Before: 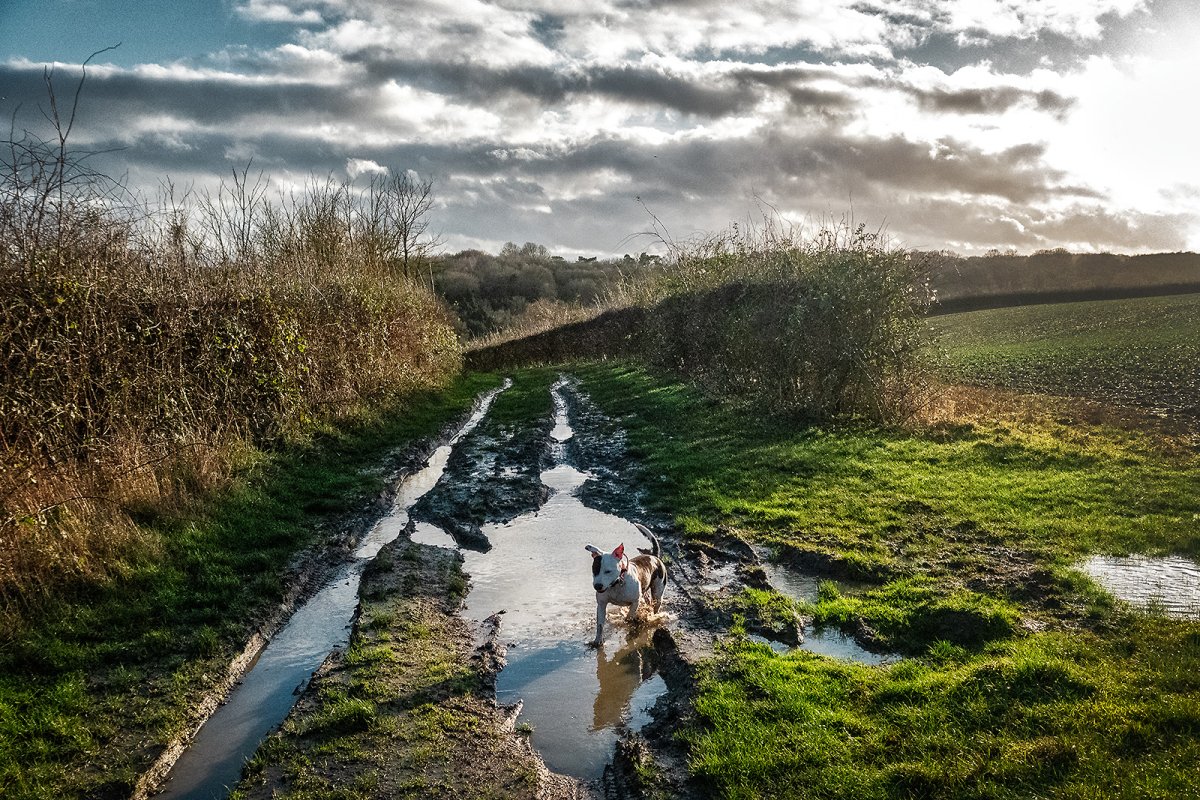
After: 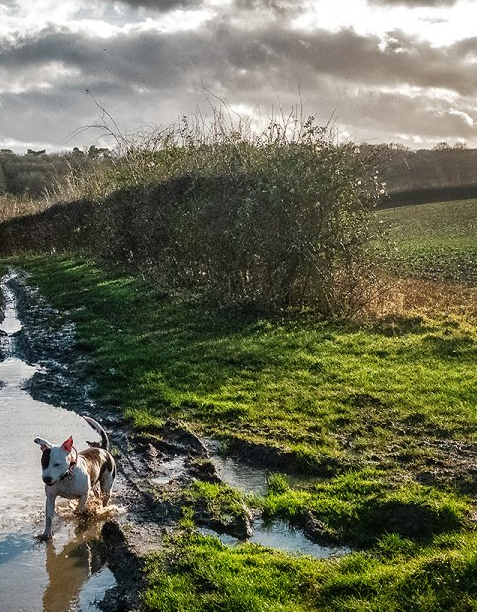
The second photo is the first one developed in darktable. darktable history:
crop: left 45.997%, top 13.428%, right 14.214%, bottom 9.963%
